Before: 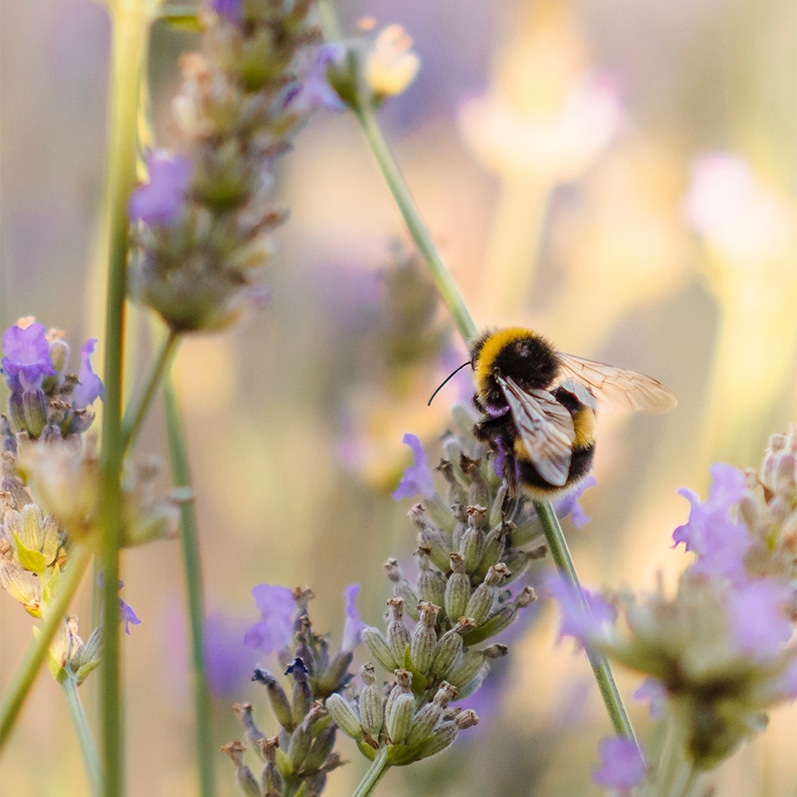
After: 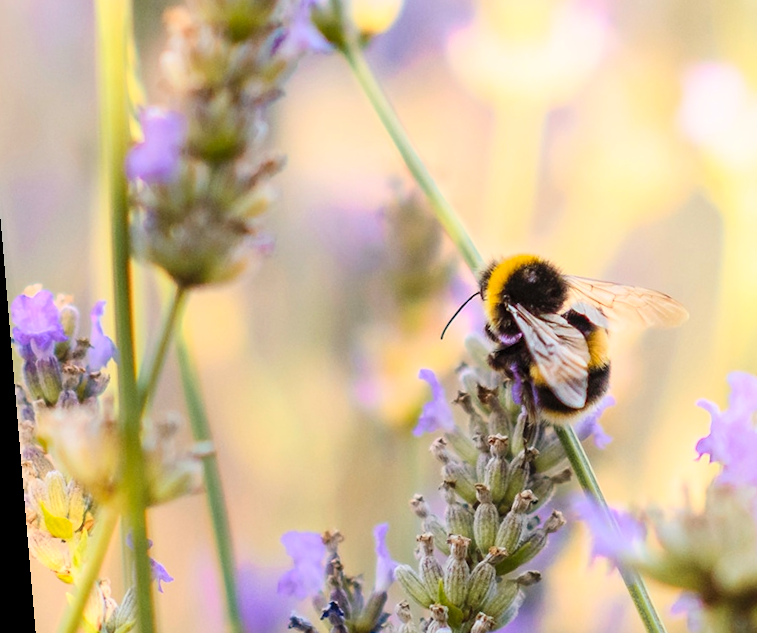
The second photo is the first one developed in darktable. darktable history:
crop and rotate: left 2.425%, top 11.305%, right 9.6%, bottom 15.08%
rotate and perspective: rotation -4.86°, automatic cropping off
contrast brightness saturation: contrast 0.2, brightness 0.16, saturation 0.22
